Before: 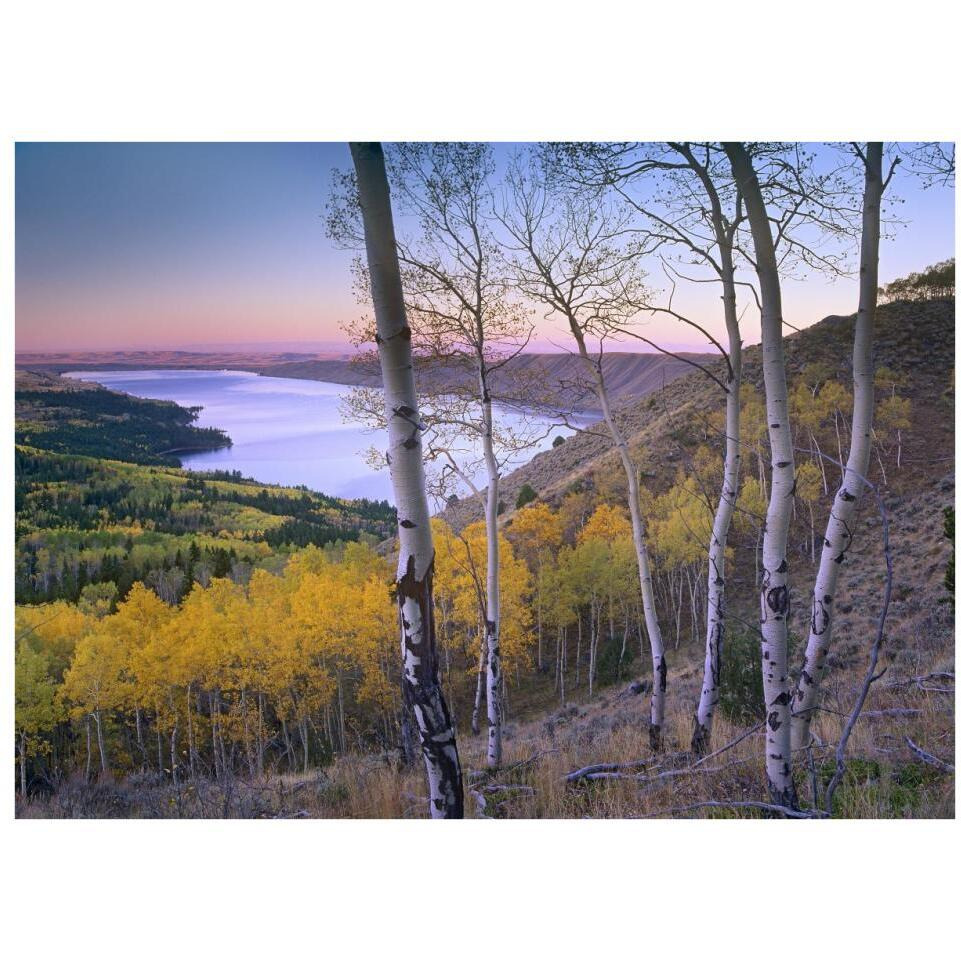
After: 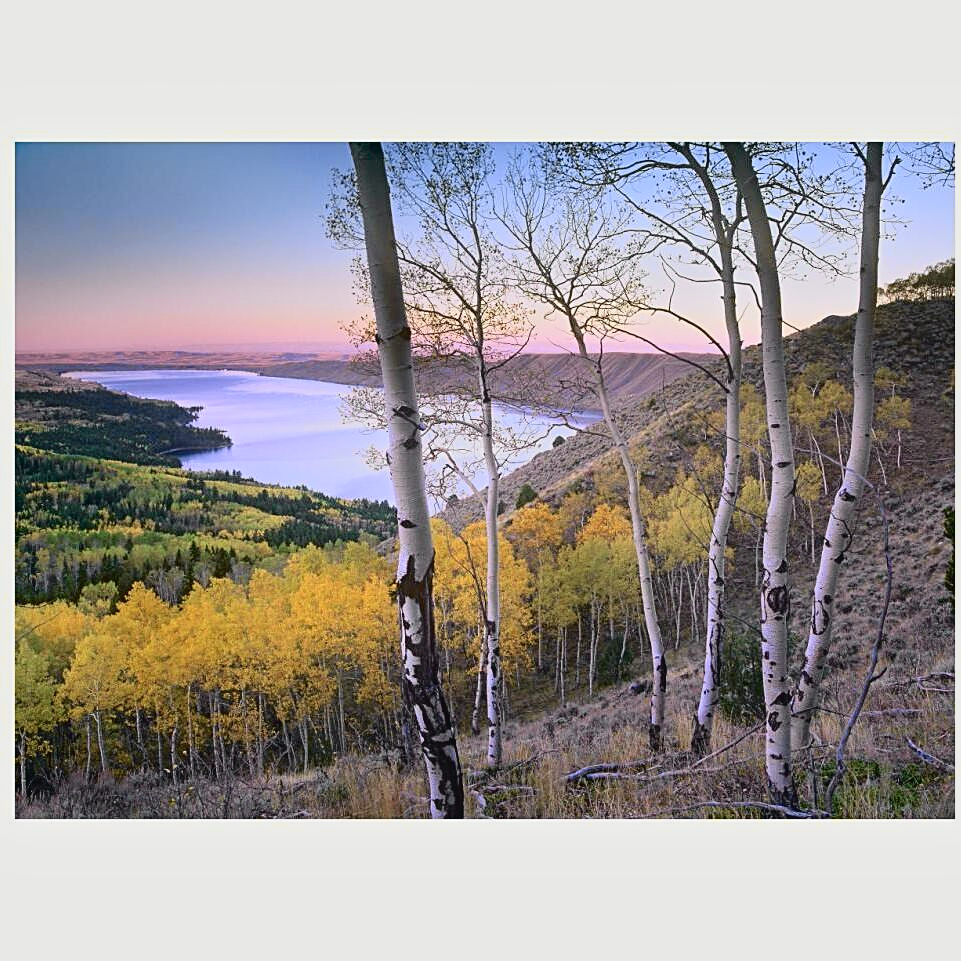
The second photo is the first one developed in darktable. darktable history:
tone equalizer: -8 EV -0.002 EV, -7 EV 0.005 EV, -6 EV -0.009 EV, -5 EV 0.011 EV, -4 EV -0.012 EV, -3 EV 0.007 EV, -2 EV -0.062 EV, -1 EV -0.293 EV, +0 EV -0.582 EV, smoothing diameter 2%, edges refinement/feathering 20, mask exposure compensation -1.57 EV, filter diffusion 5
sharpen: on, module defaults
tone curve: curves: ch0 [(0.003, 0.029) (0.037, 0.036) (0.149, 0.117) (0.297, 0.318) (0.422, 0.474) (0.531, 0.6) (0.743, 0.809) (0.877, 0.901) (1, 0.98)]; ch1 [(0, 0) (0.305, 0.325) (0.453, 0.437) (0.482, 0.479) (0.501, 0.5) (0.506, 0.503) (0.567, 0.572) (0.605, 0.608) (0.668, 0.69) (1, 1)]; ch2 [(0, 0) (0.313, 0.306) (0.4, 0.399) (0.45, 0.48) (0.499, 0.502) (0.512, 0.523) (0.57, 0.595) (0.653, 0.662) (1, 1)], color space Lab, independent channels, preserve colors none
